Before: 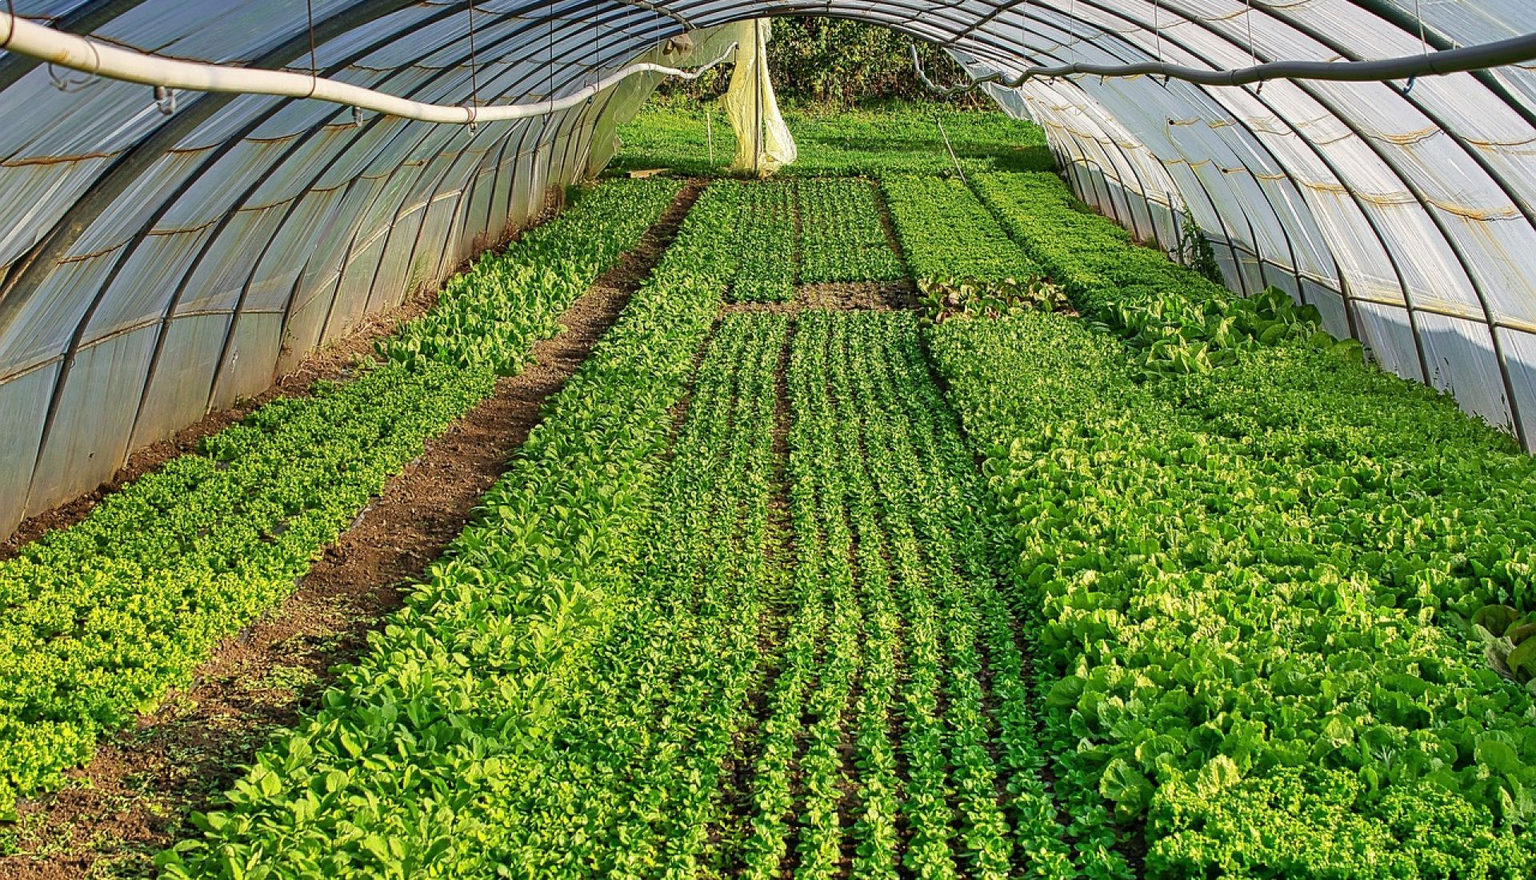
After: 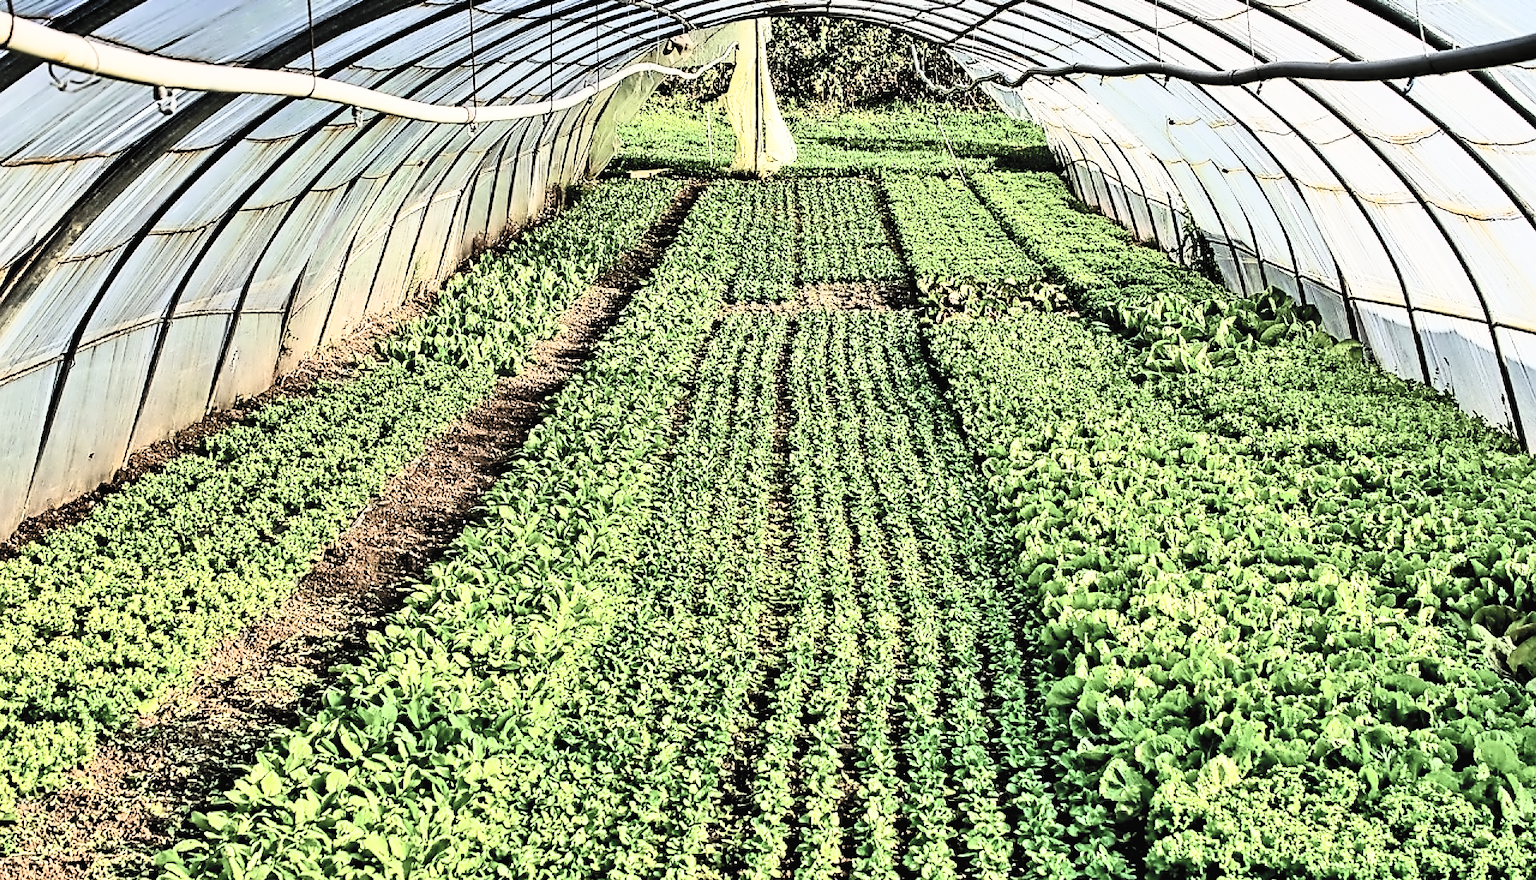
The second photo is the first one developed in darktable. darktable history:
contrast brightness saturation: contrast 0.421, brightness 0.558, saturation -0.191
filmic rgb: black relative exposure -5.05 EV, white relative exposure 3.97 EV, hardness 2.9, contrast 1.386, highlights saturation mix -28.51%
exposure: exposure 0.246 EV, compensate highlight preservation false
contrast equalizer: y [[0.5, 0.542, 0.583, 0.625, 0.667, 0.708], [0.5 ×6], [0.5 ×6], [0, 0.033, 0.067, 0.1, 0.133, 0.167], [0, 0.05, 0.1, 0.15, 0.2, 0.25]]
